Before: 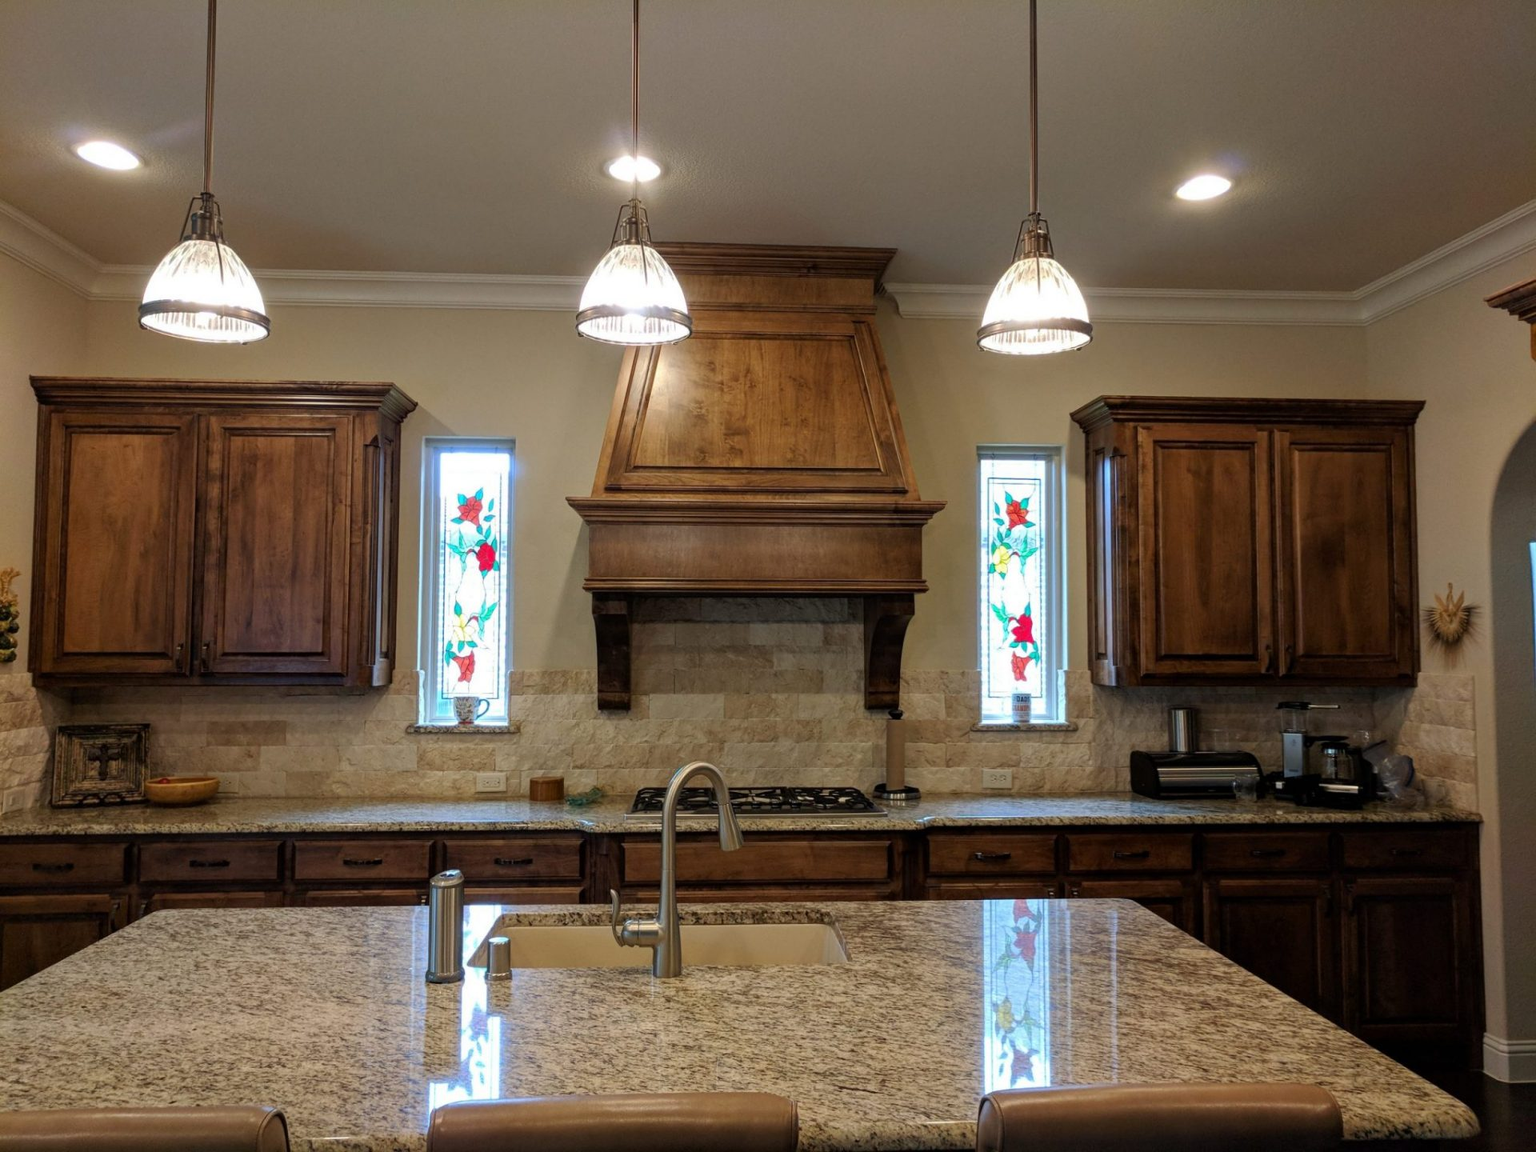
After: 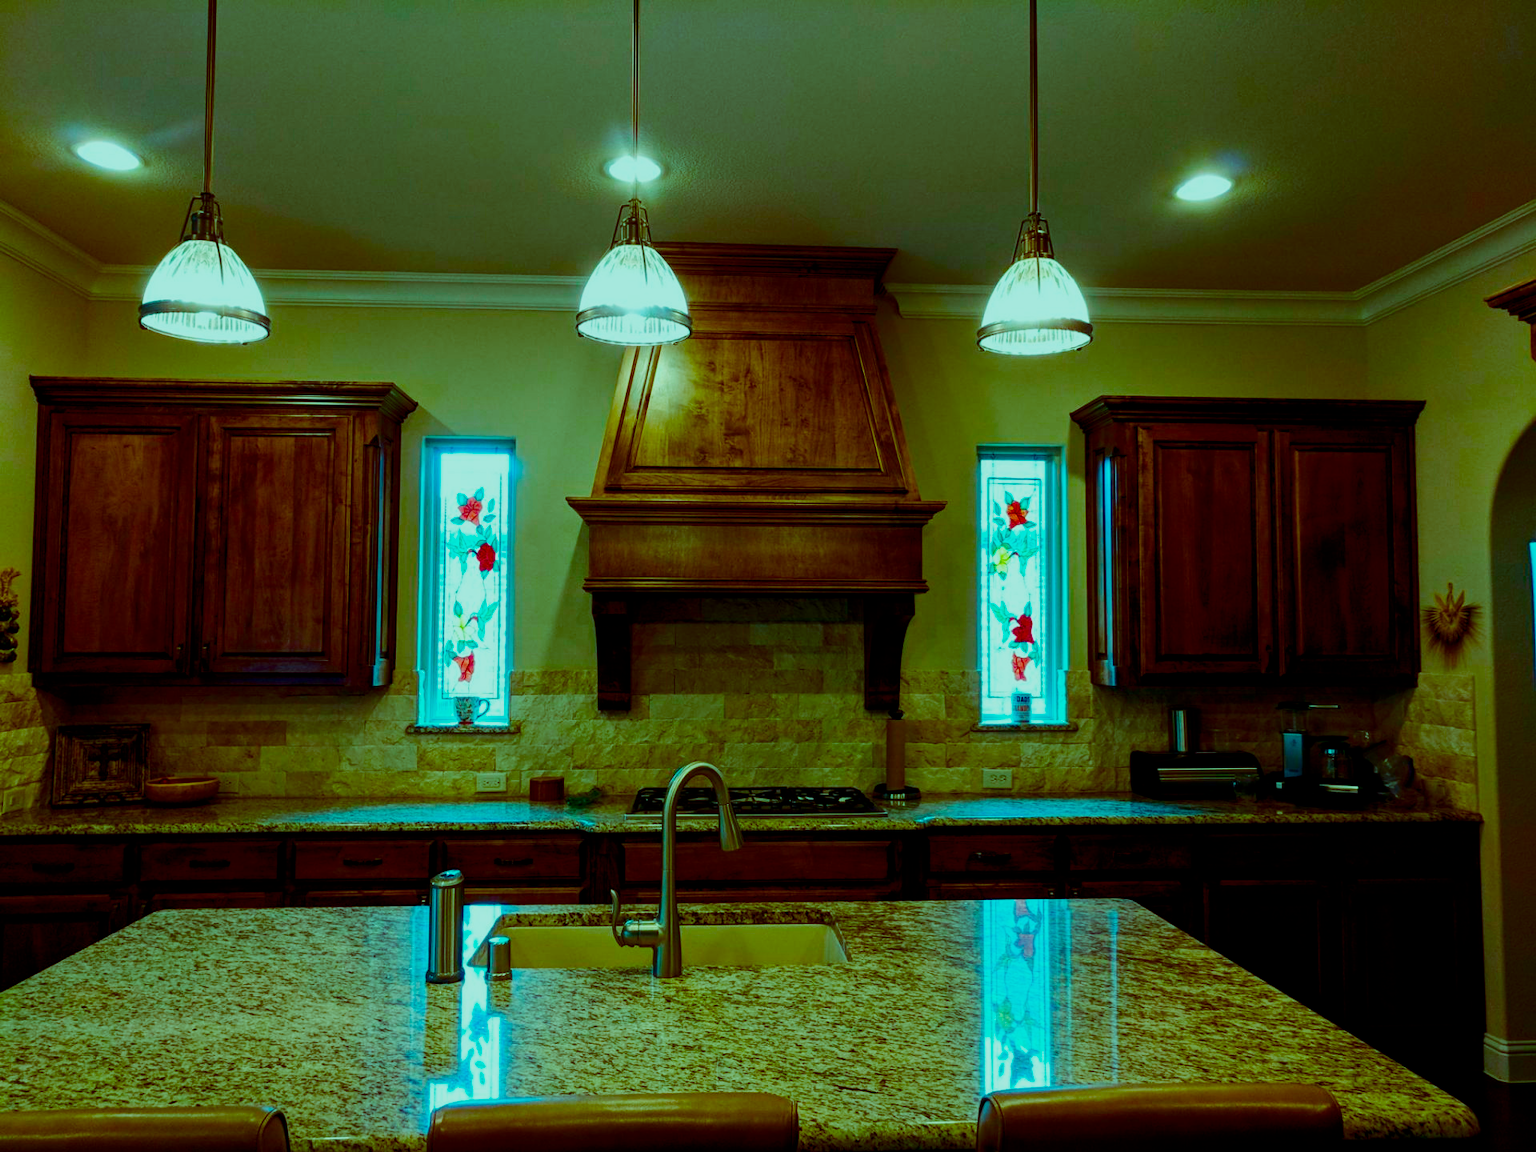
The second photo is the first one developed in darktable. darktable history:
color balance rgb: highlights gain › luminance 19.963%, highlights gain › chroma 13.064%, highlights gain › hue 171.1°, linear chroma grading › global chroma 14.536%, perceptual saturation grading › global saturation 35.941%, perceptual saturation grading › shadows 34.819%, global vibrance 20%
filmic rgb: black relative exposure -7.65 EV, white relative exposure 4.56 EV, threshold 5.98 EV, hardness 3.61, preserve chrominance no, color science v4 (2020), enable highlight reconstruction true
contrast brightness saturation: contrast 0.188, brightness -0.226, saturation 0.111
